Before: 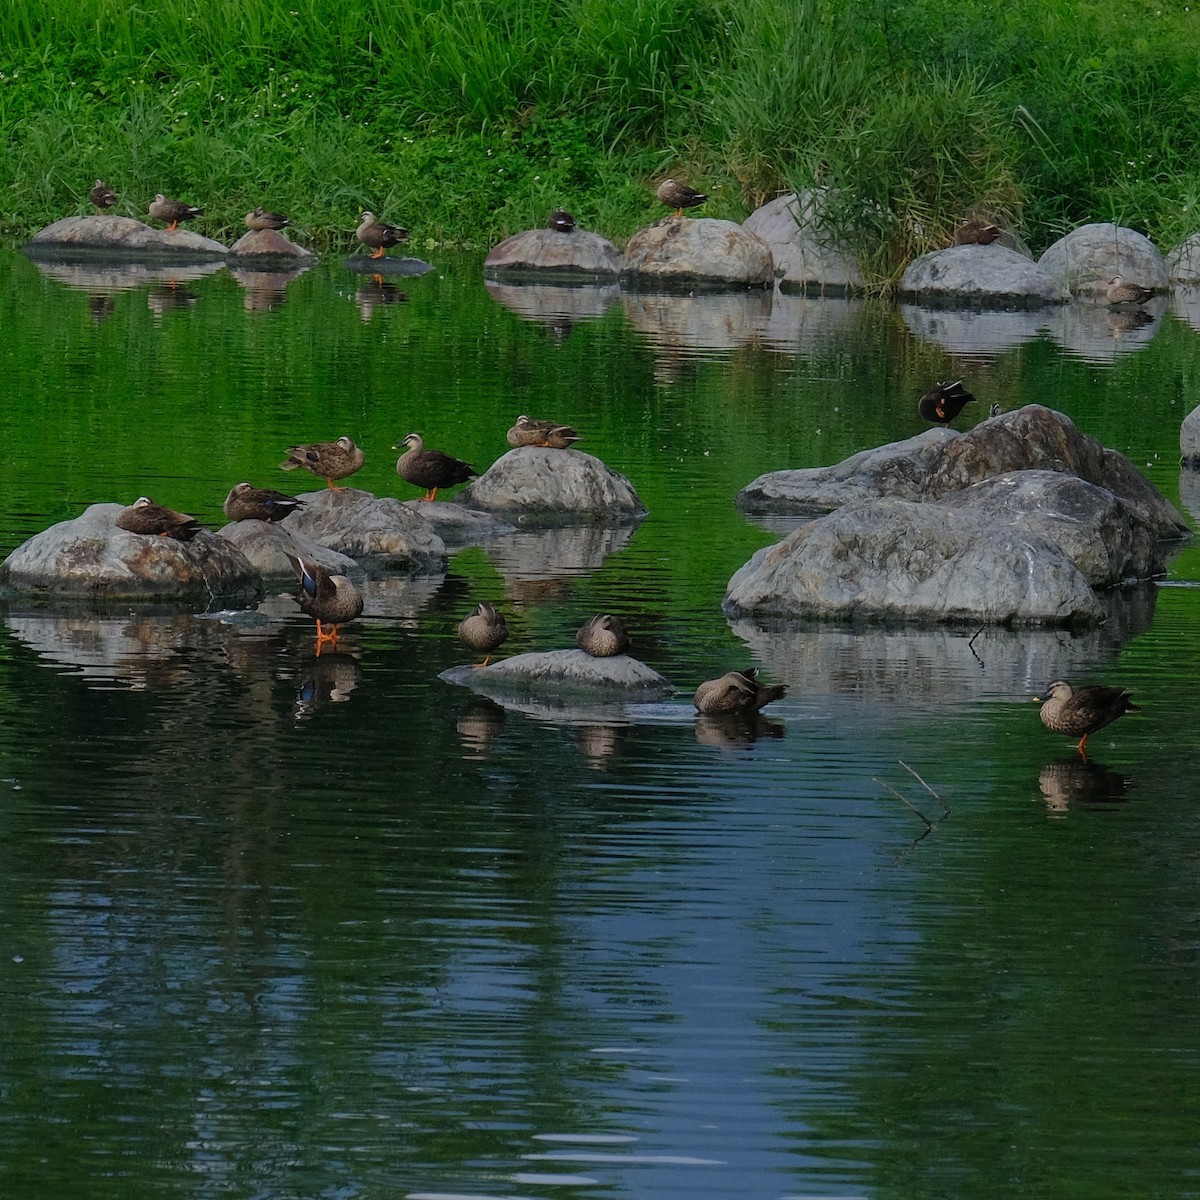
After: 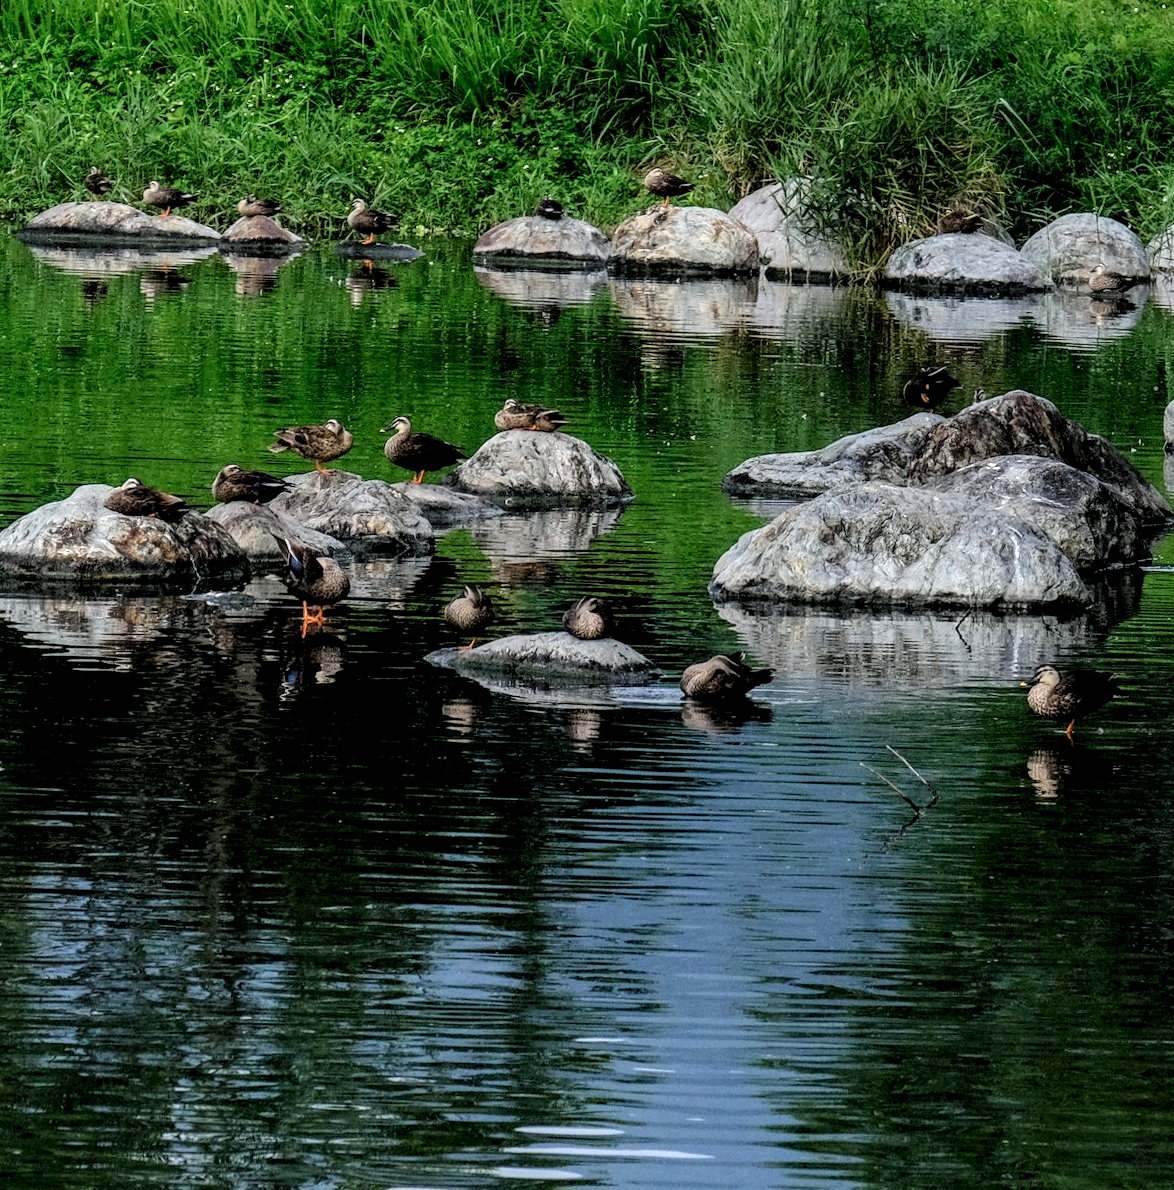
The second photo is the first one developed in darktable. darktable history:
rotate and perspective: rotation 0.226°, lens shift (vertical) -0.042, crop left 0.023, crop right 0.982, crop top 0.006, crop bottom 0.994
exposure: exposure 0.507 EV, compensate highlight preservation false
local contrast: highlights 19%, detail 186%
filmic rgb: black relative exposure -7.75 EV, white relative exposure 4.4 EV, threshold 3 EV, hardness 3.76, latitude 50%, contrast 1.1, color science v5 (2021), contrast in shadows safe, contrast in highlights safe, enable highlight reconstruction true
